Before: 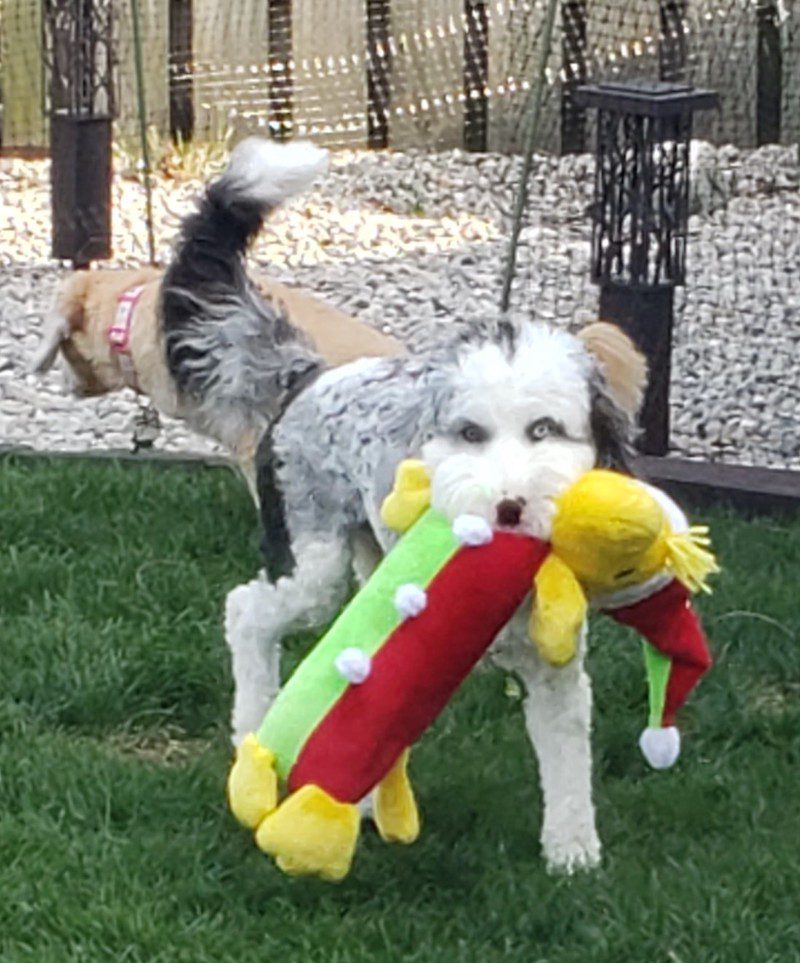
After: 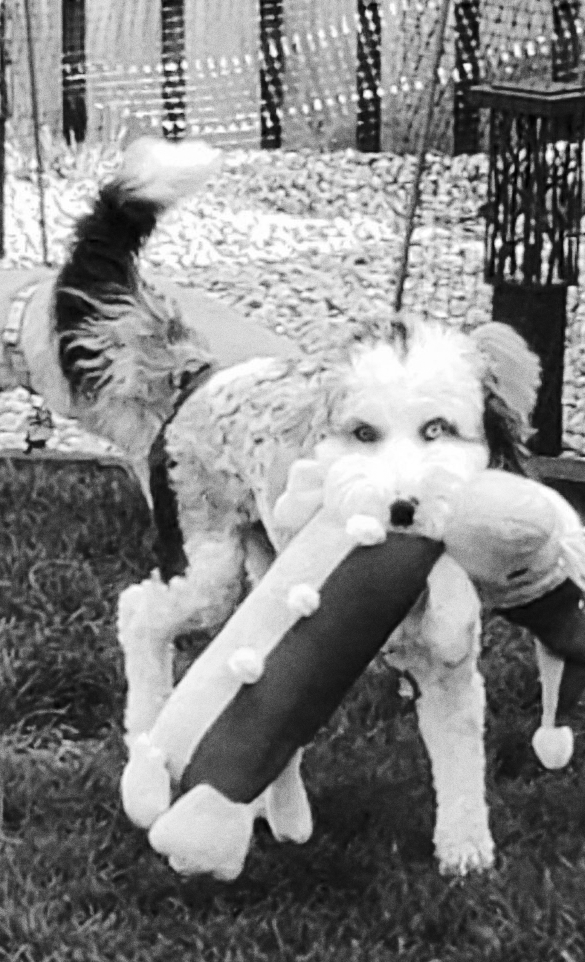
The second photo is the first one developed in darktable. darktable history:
tone equalizer: on, module defaults
rgb curve: curves: ch0 [(0, 0) (0.284, 0.292) (0.505, 0.644) (1, 1)], compensate middle gray true
white balance: red 0.984, blue 1.059
color balance rgb: linear chroma grading › global chroma 15%, perceptual saturation grading › global saturation 30%
monochrome: a 32, b 64, size 2.3, highlights 1
crop: left 13.443%, right 13.31%
grain: coarseness 0.09 ISO
contrast brightness saturation: contrast 0.07, brightness -0.14, saturation 0.11
